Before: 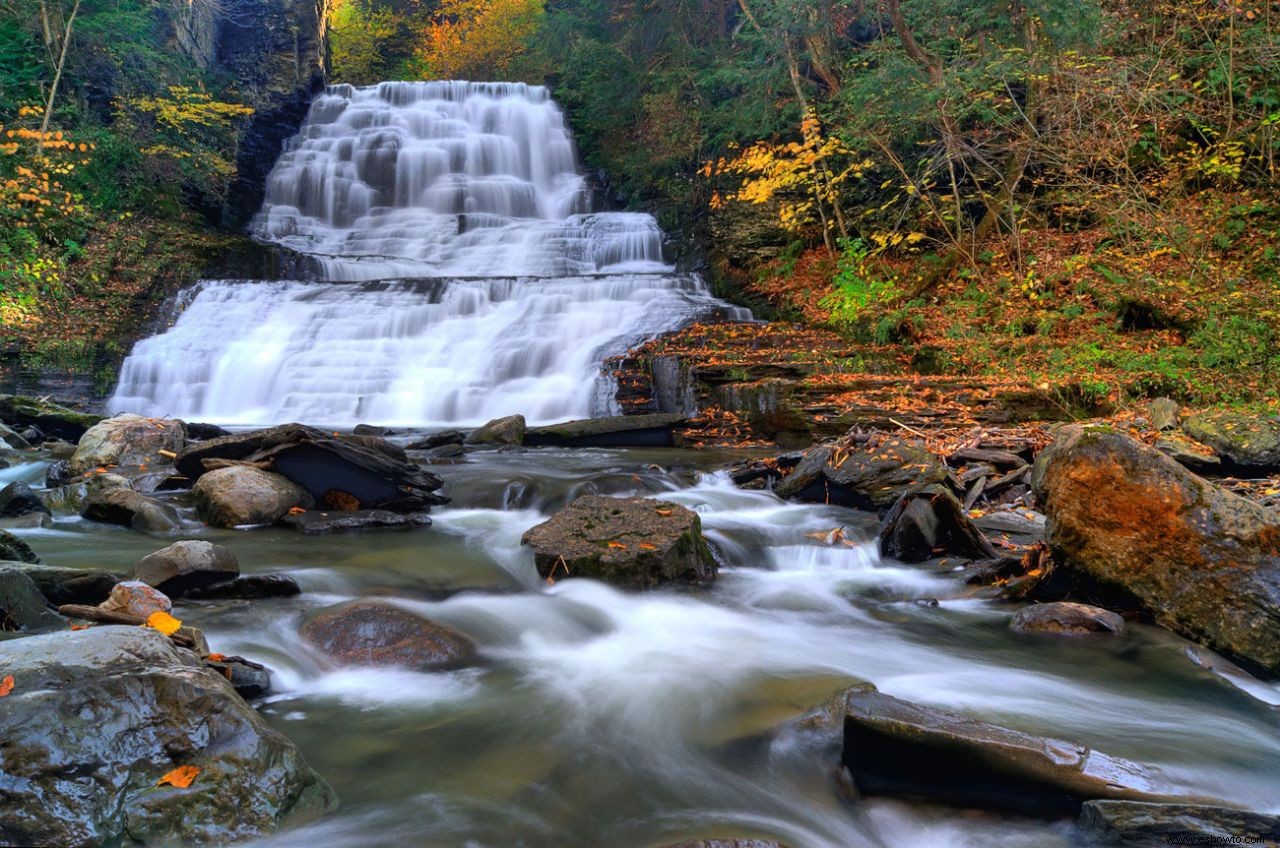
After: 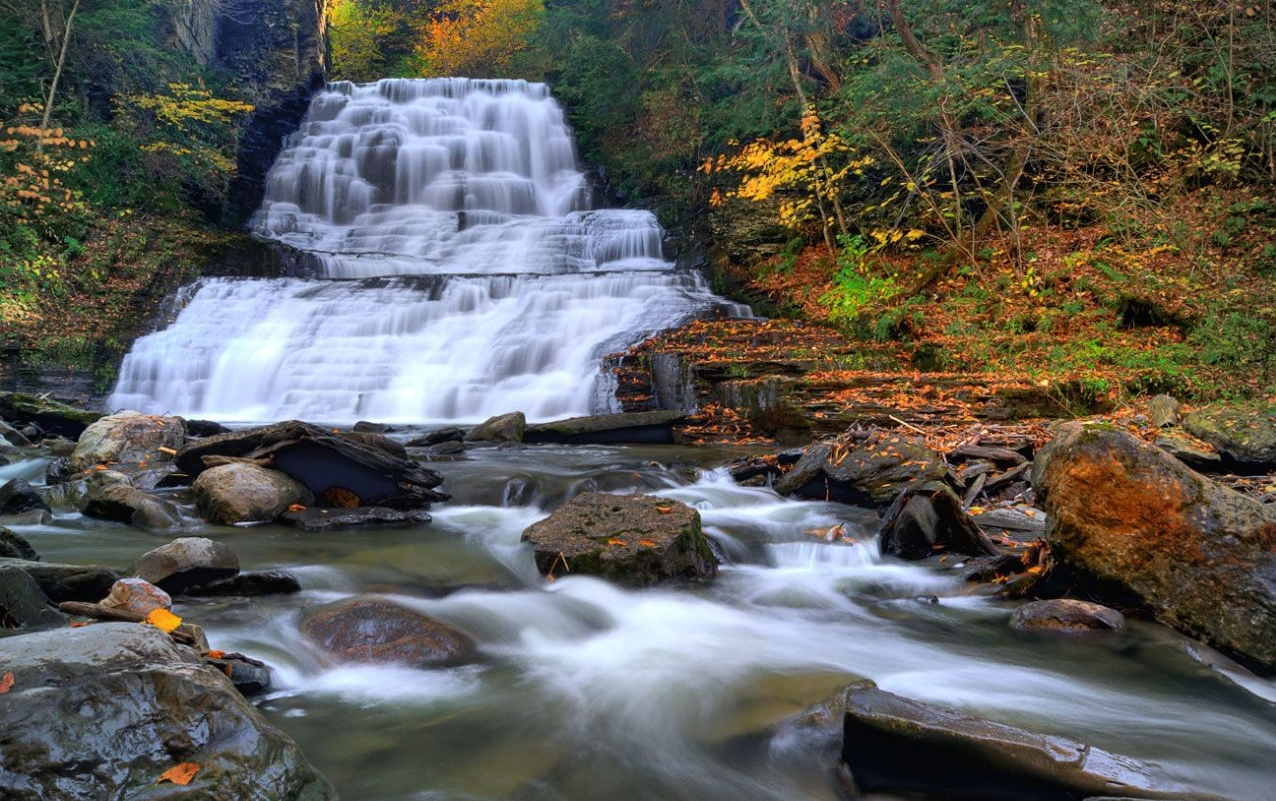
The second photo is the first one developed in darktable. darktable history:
crop: top 0.444%, right 0.259%, bottom 5.062%
vignetting: on, module defaults
